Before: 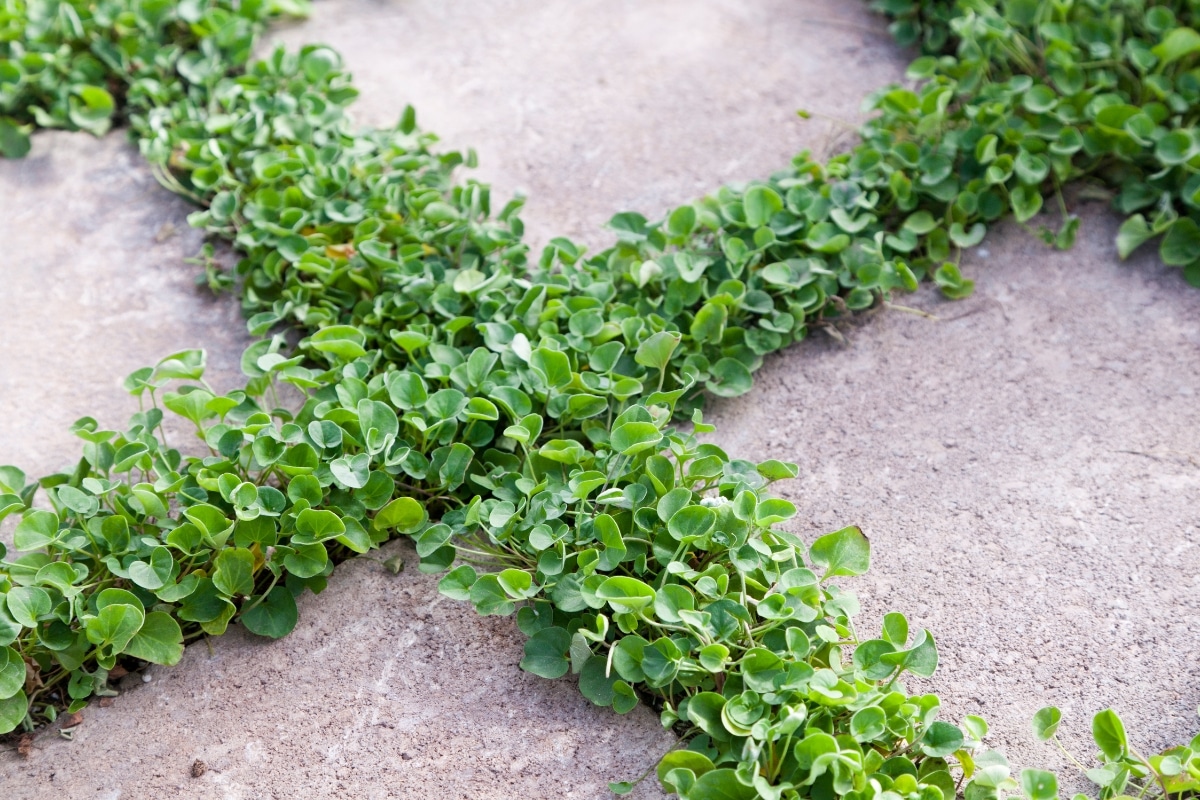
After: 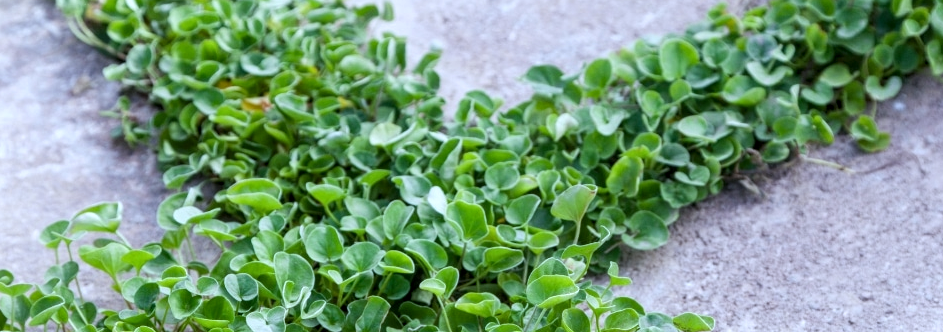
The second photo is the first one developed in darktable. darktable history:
local contrast: on, module defaults
white balance: red 0.924, blue 1.095
crop: left 7.036%, top 18.398%, right 14.379%, bottom 40.043%
